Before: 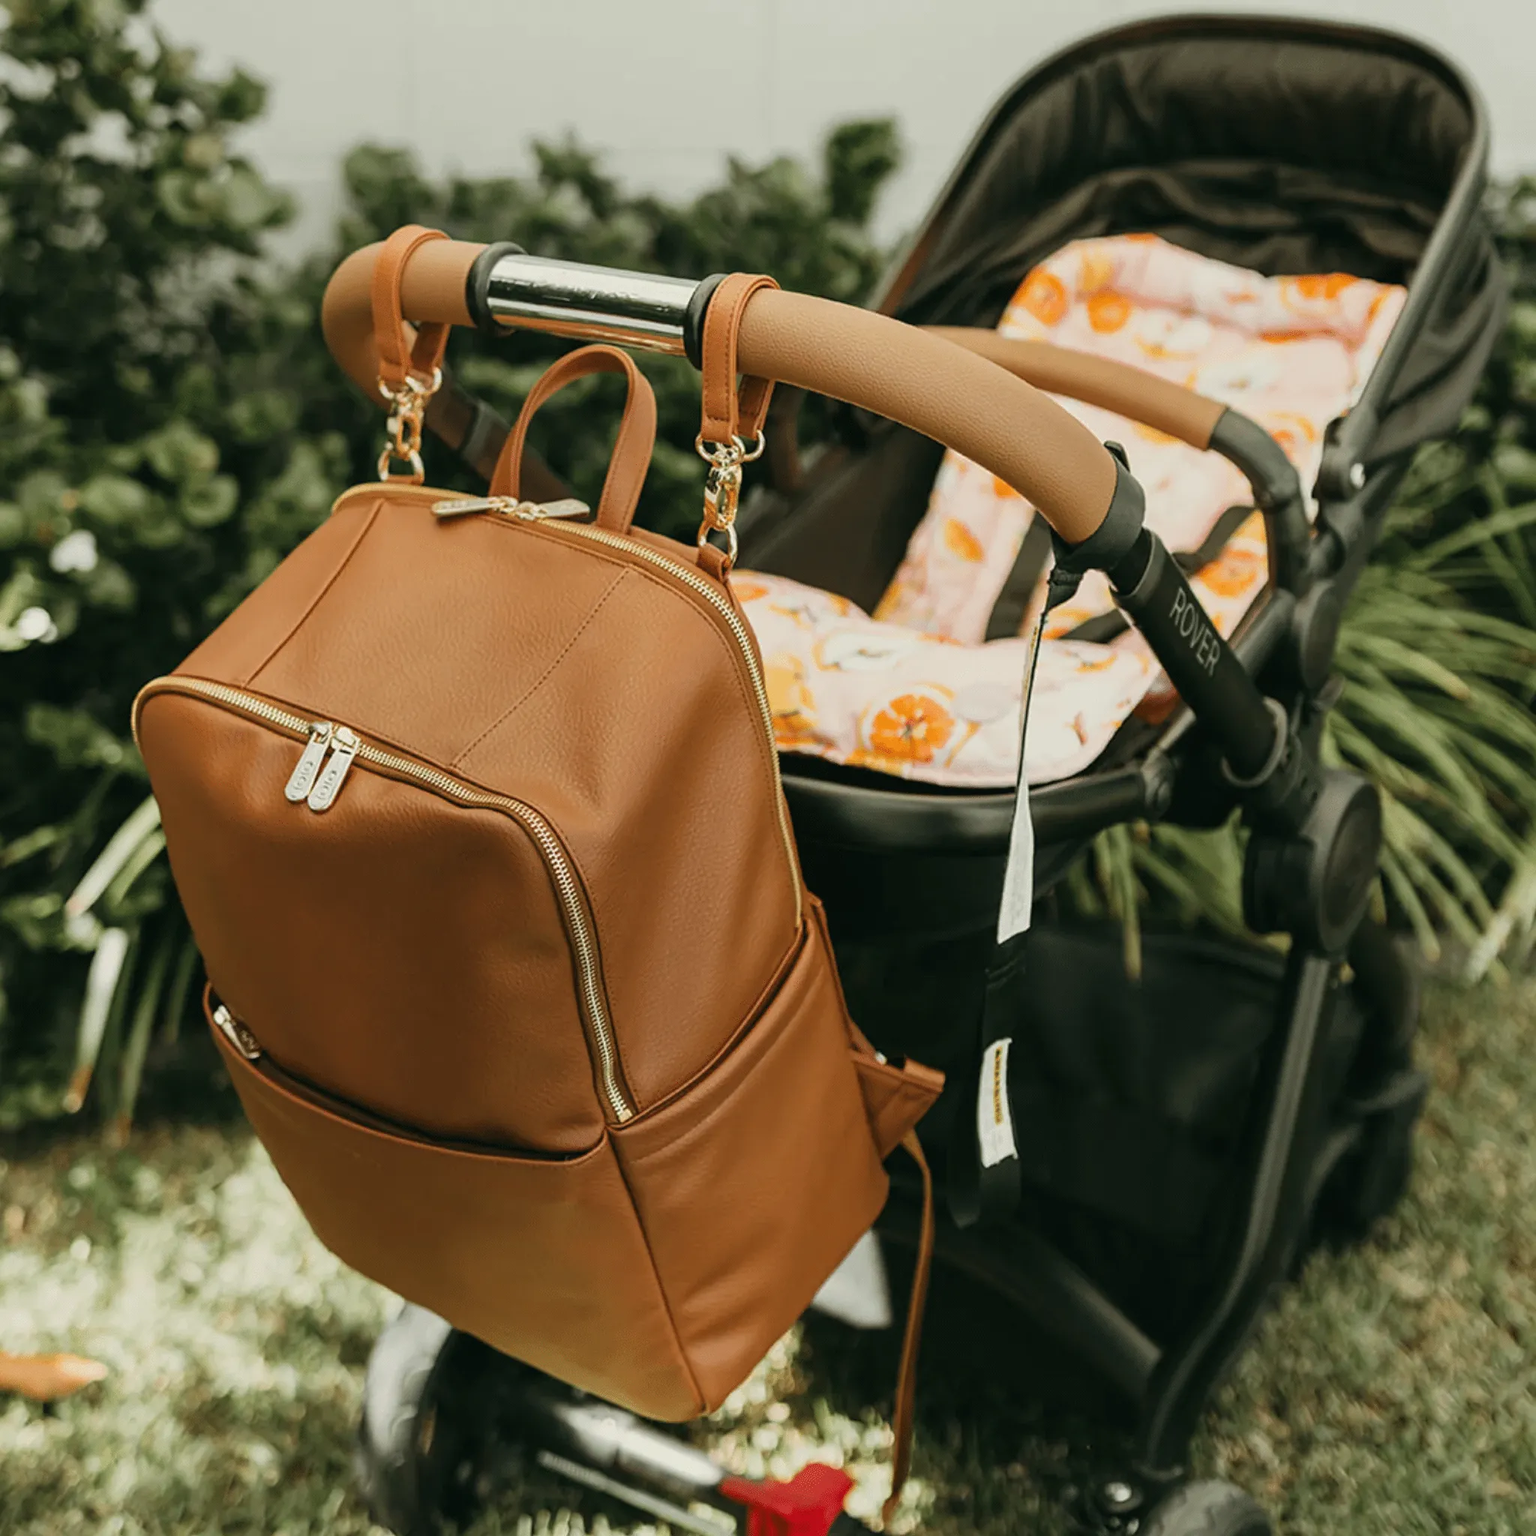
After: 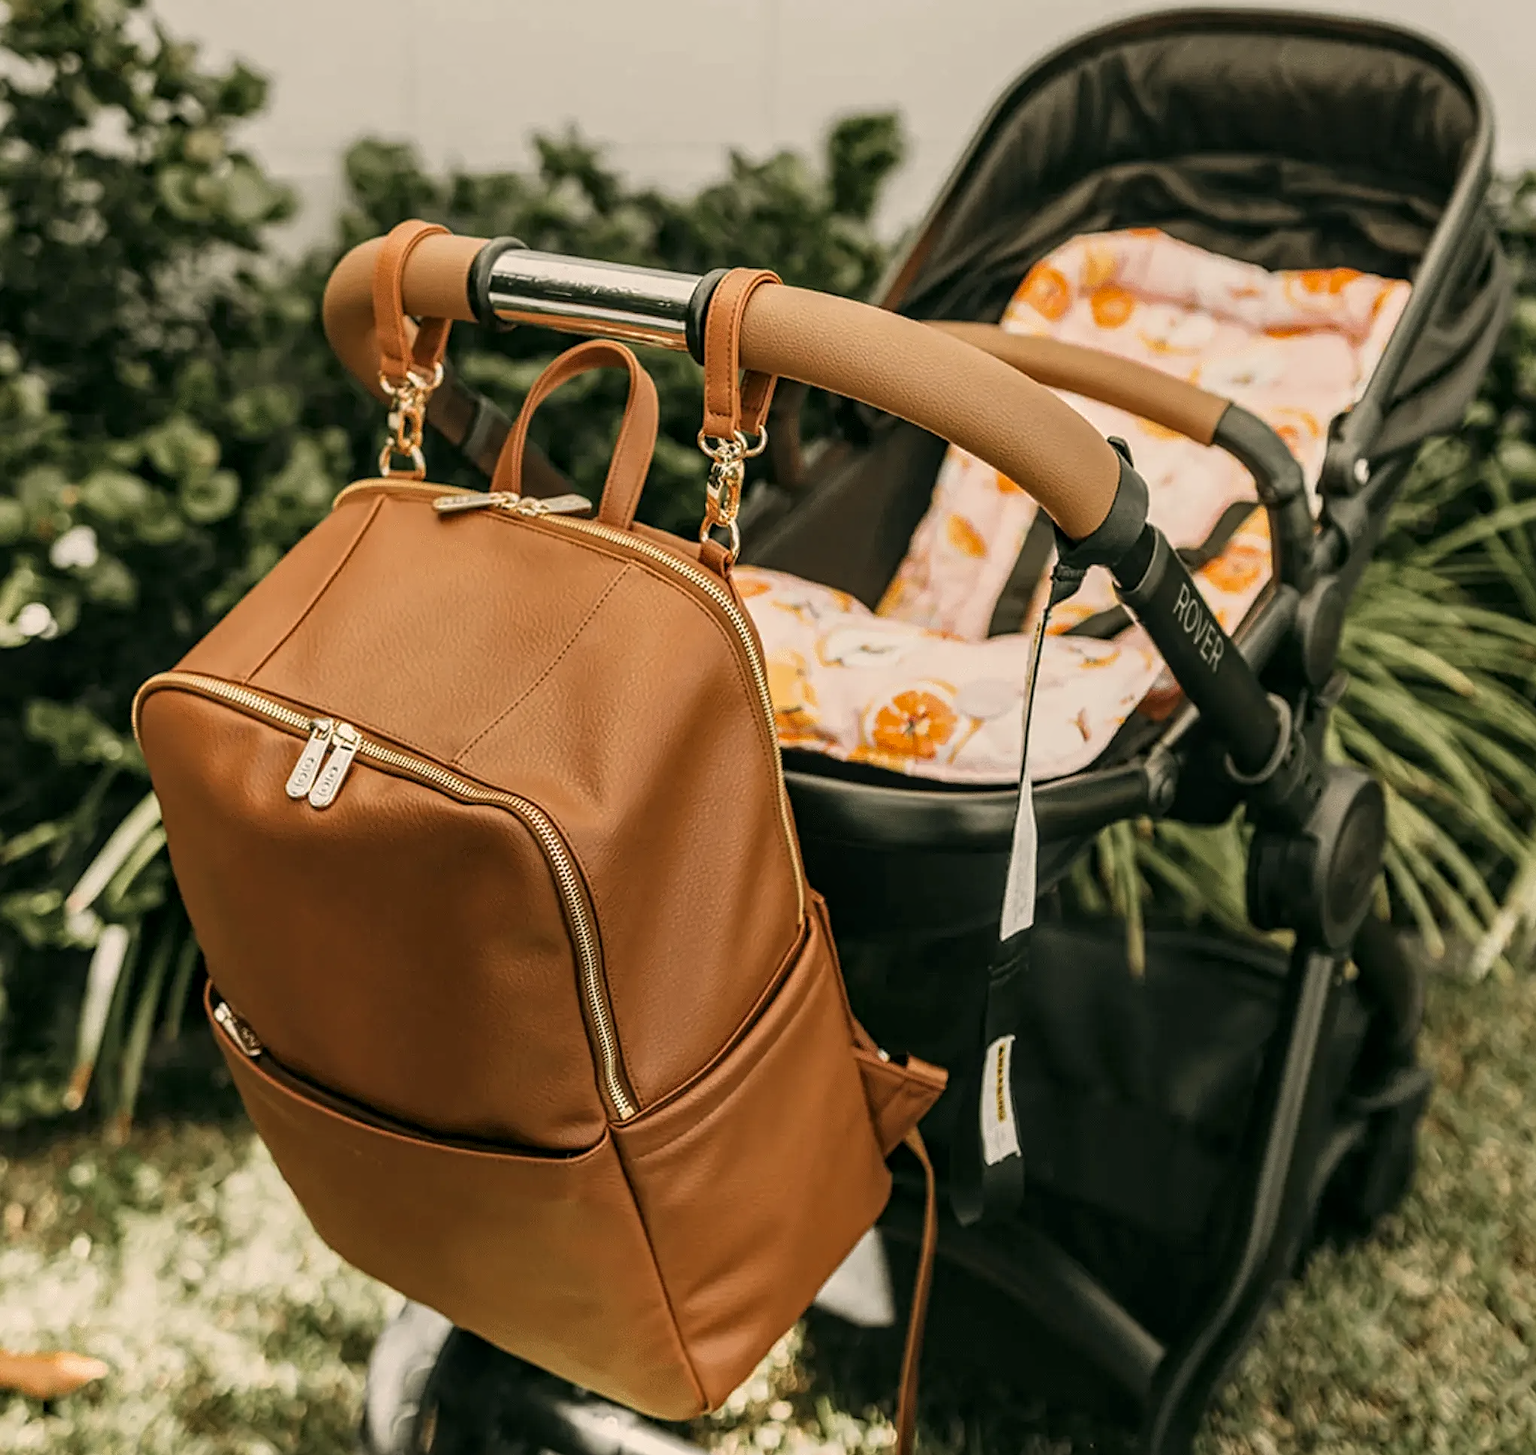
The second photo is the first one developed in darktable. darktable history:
contrast equalizer: y [[0.502, 0.505, 0.512, 0.529, 0.564, 0.588], [0.5 ×6], [0.502, 0.505, 0.512, 0.529, 0.564, 0.588], [0, 0.001, 0.001, 0.004, 0.008, 0.011], [0, 0.001, 0.001, 0.004, 0.008, 0.011]]
color correction: highlights a* 5.76, highlights b* 4.76
crop: top 0.417%, right 0.257%, bottom 5.097%
local contrast: on, module defaults
